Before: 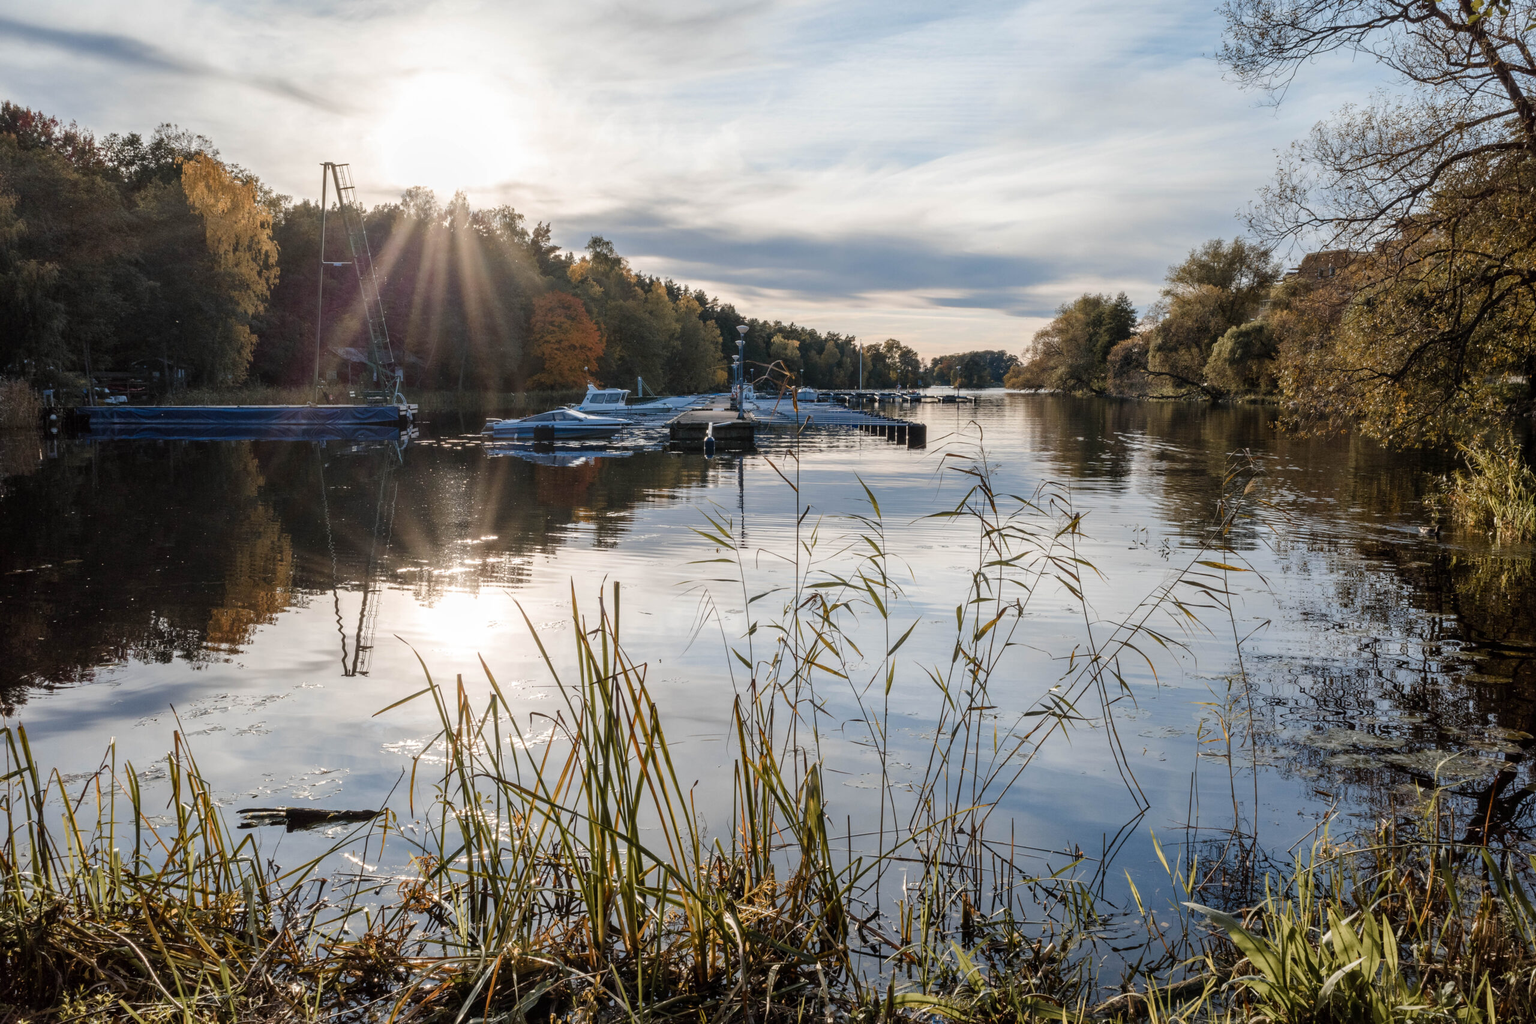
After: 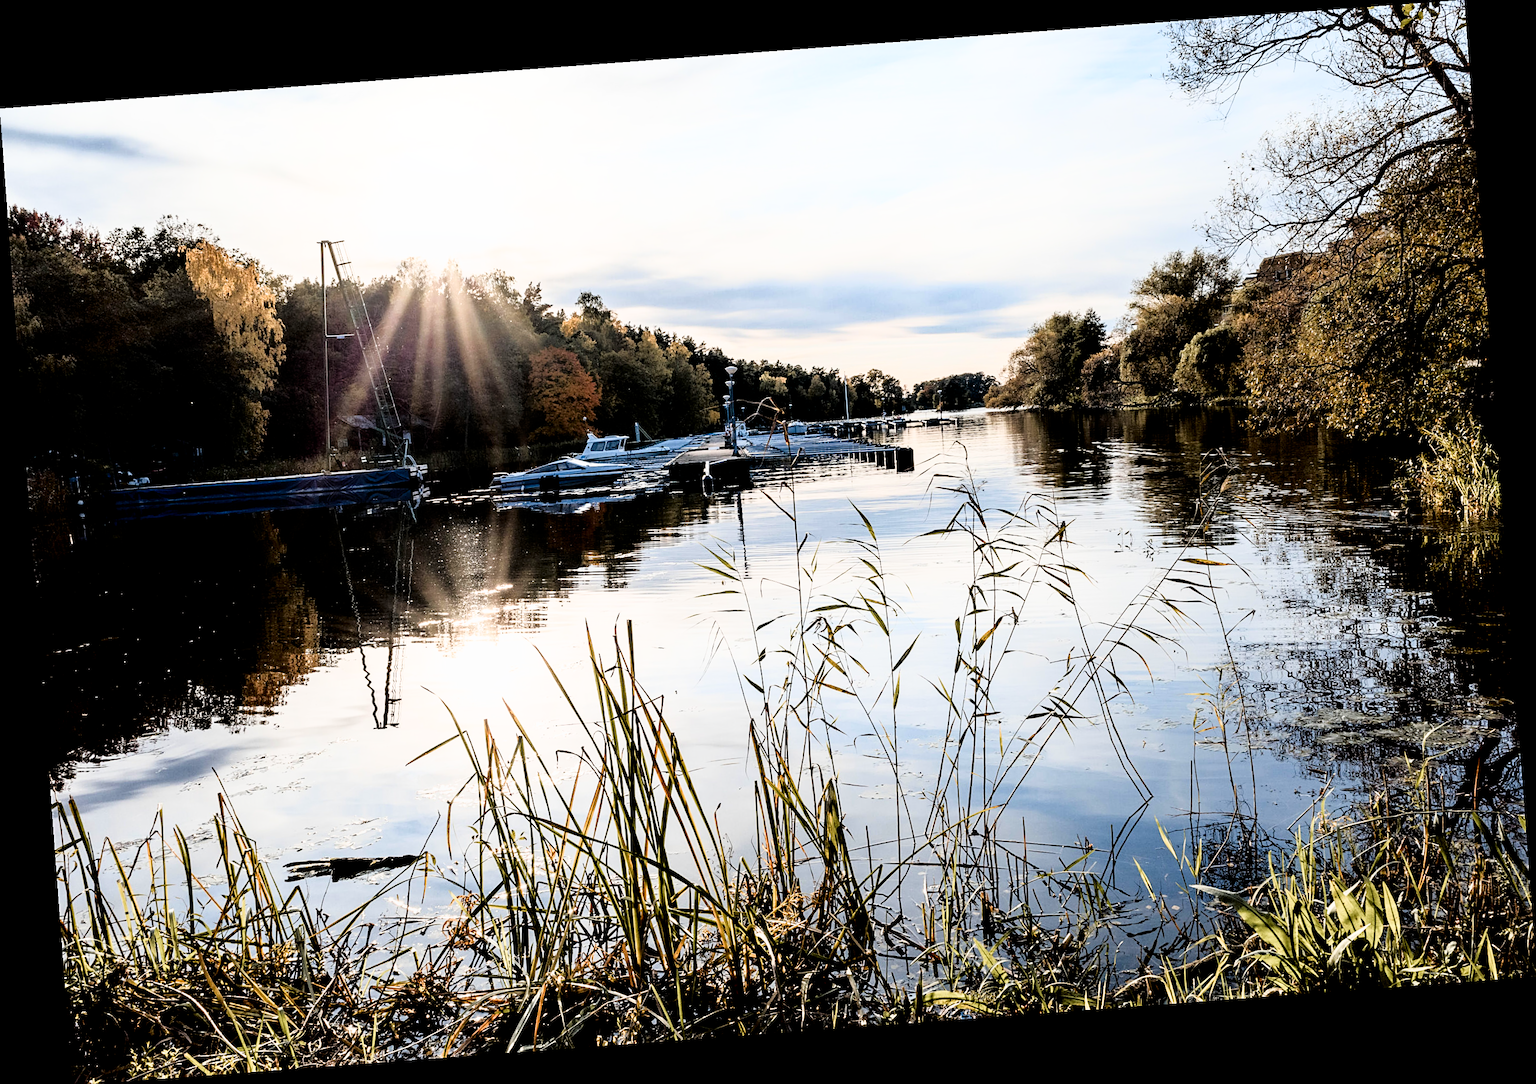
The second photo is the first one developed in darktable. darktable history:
rotate and perspective: rotation -4.25°, automatic cropping off
color balance: contrast 10%
exposure: exposure 0.6 EV, compensate highlight preservation false
filmic rgb: black relative exposure -3.31 EV, white relative exposure 3.45 EV, hardness 2.36, contrast 1.103
contrast equalizer: octaves 7, y [[0.6 ×6], [0.55 ×6], [0 ×6], [0 ×6], [0 ×6]], mix 0.15
shadows and highlights: shadows -62.32, white point adjustment -5.22, highlights 61.59
sharpen: on, module defaults
